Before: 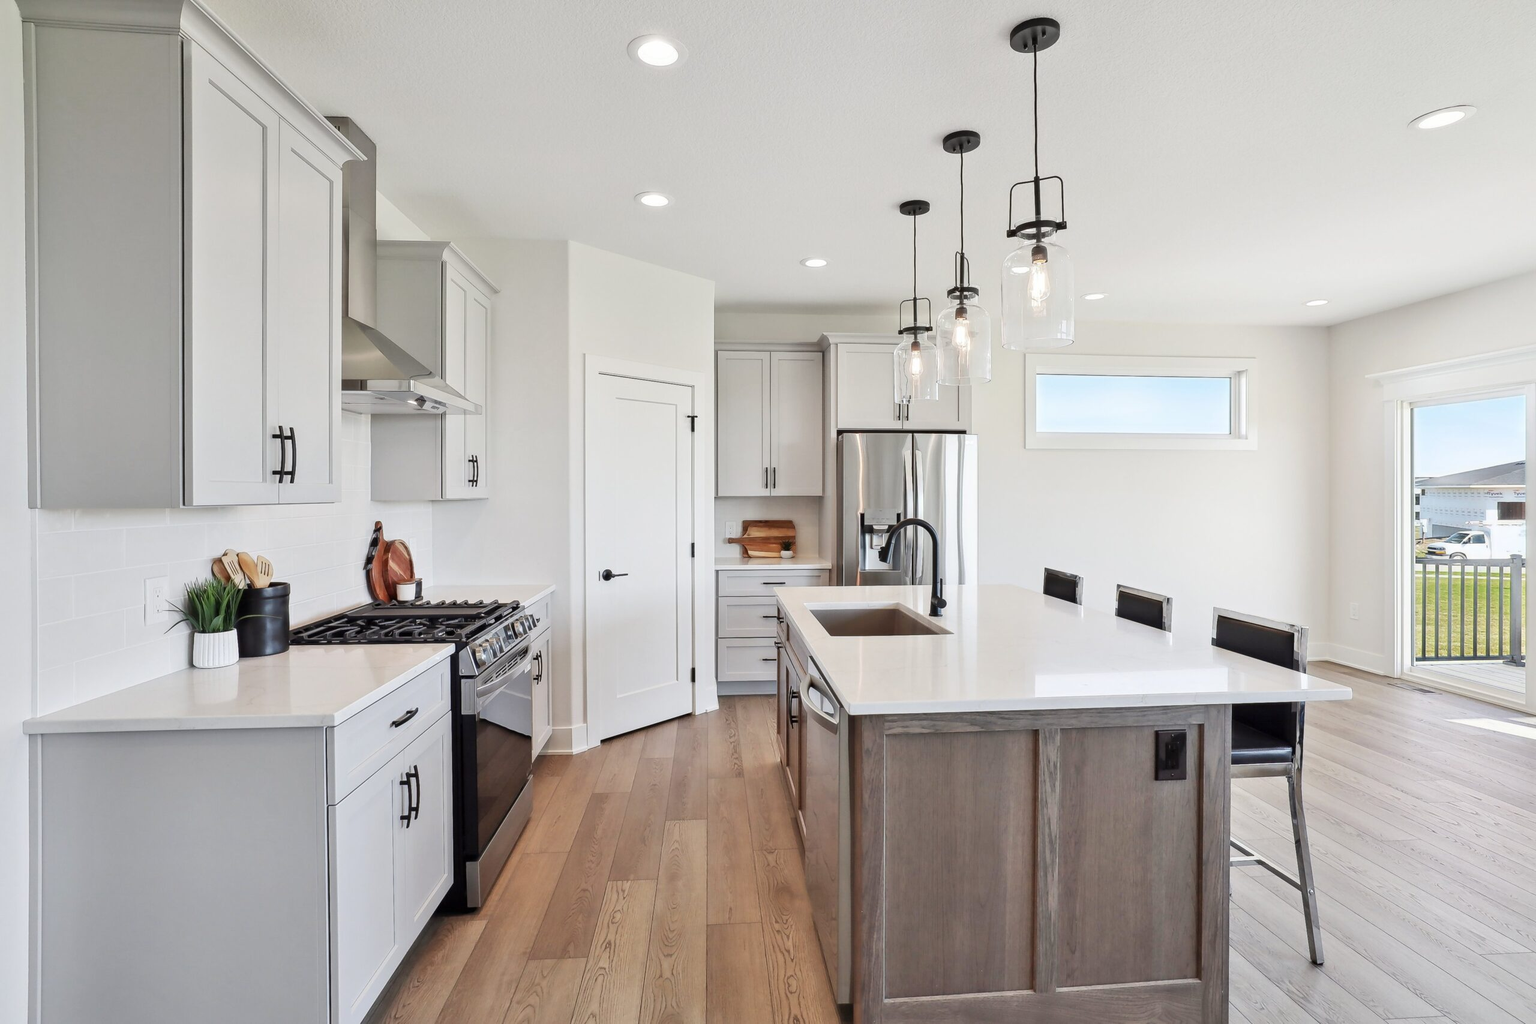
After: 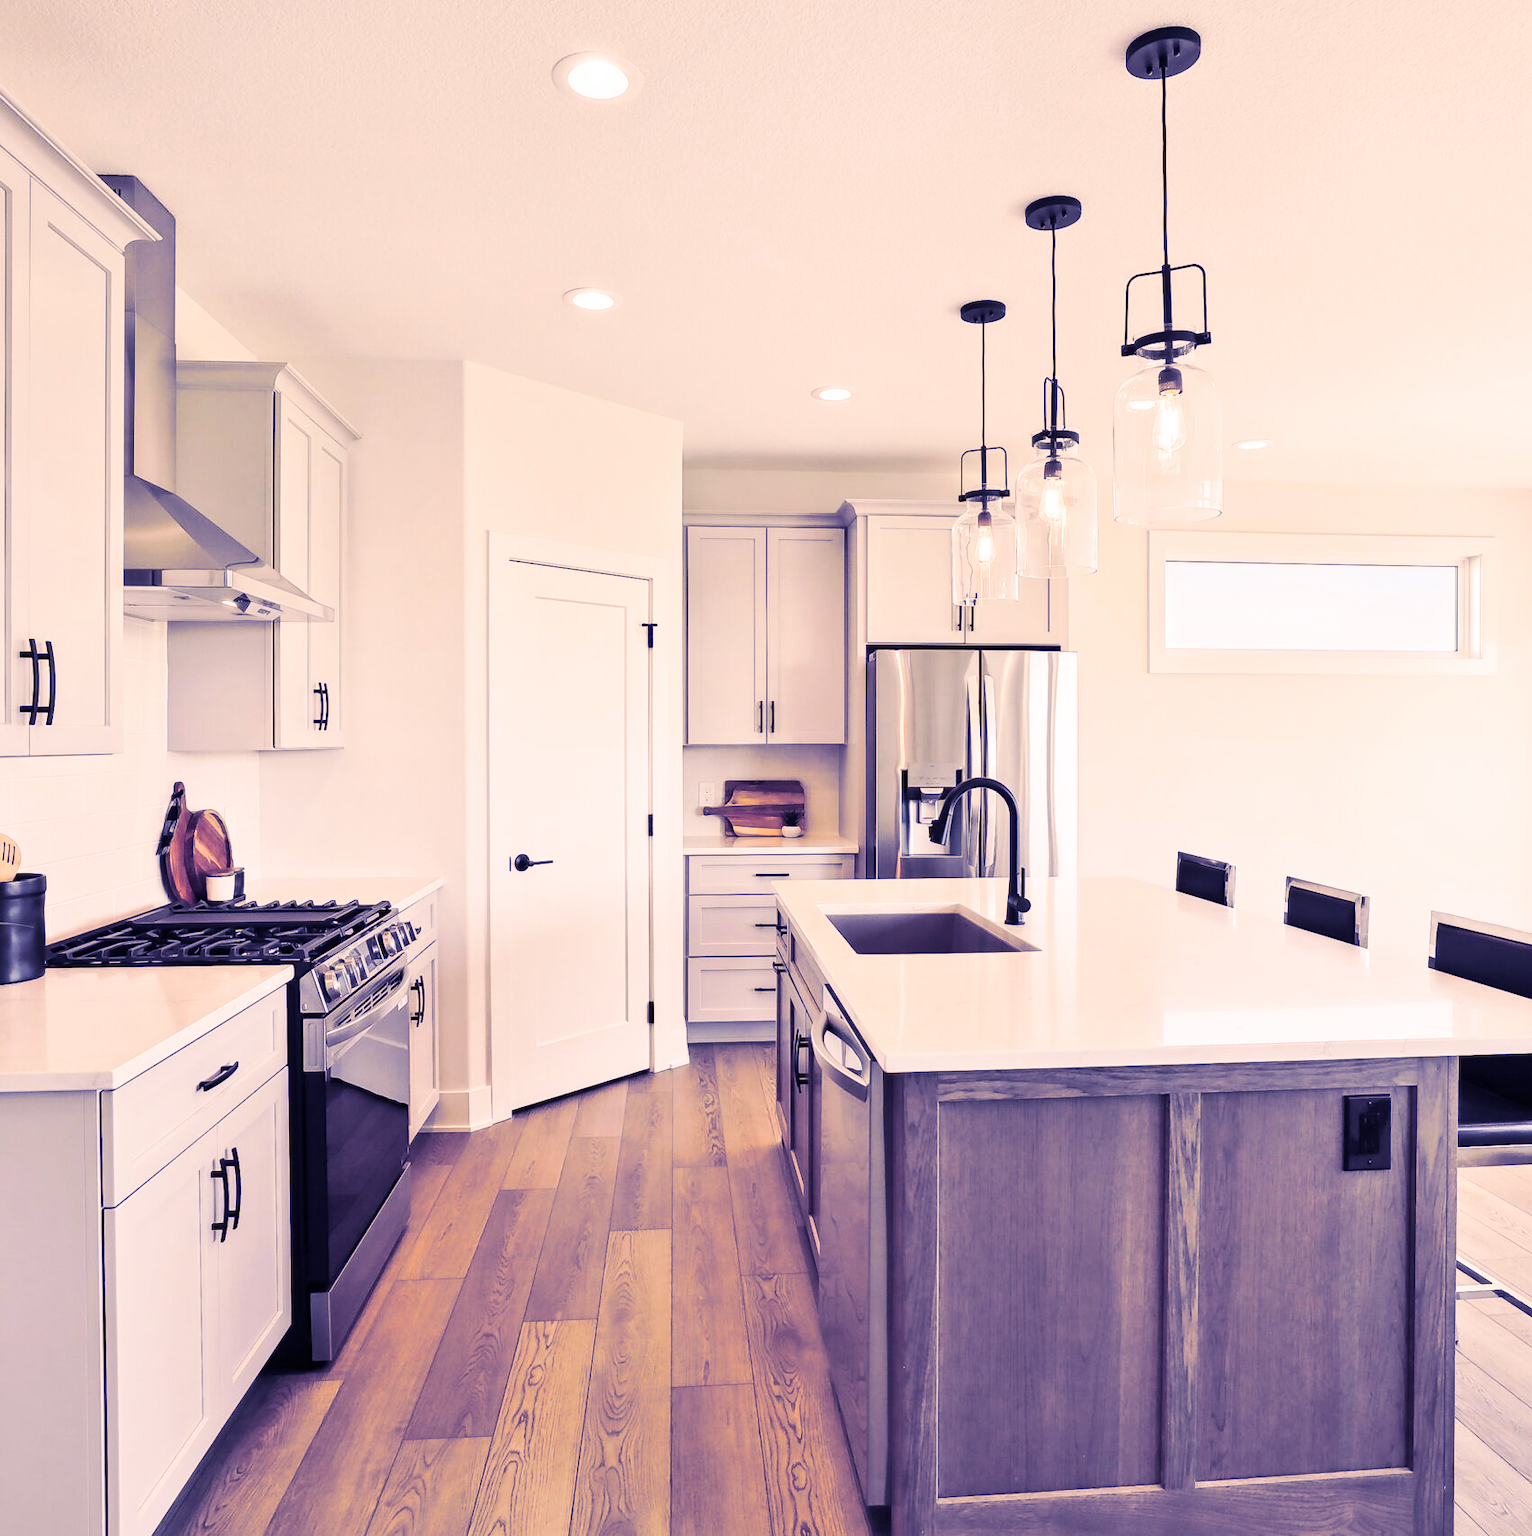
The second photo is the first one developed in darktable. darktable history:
color correction: highlights a* 12.23, highlights b* 5.41
contrast brightness saturation: contrast 0.2, brightness 0.16, saturation 0.22
crop: left 16.899%, right 16.556%
split-toning: shadows › hue 242.67°, shadows › saturation 0.733, highlights › hue 45.33°, highlights › saturation 0.667, balance -53.304, compress 21.15%
